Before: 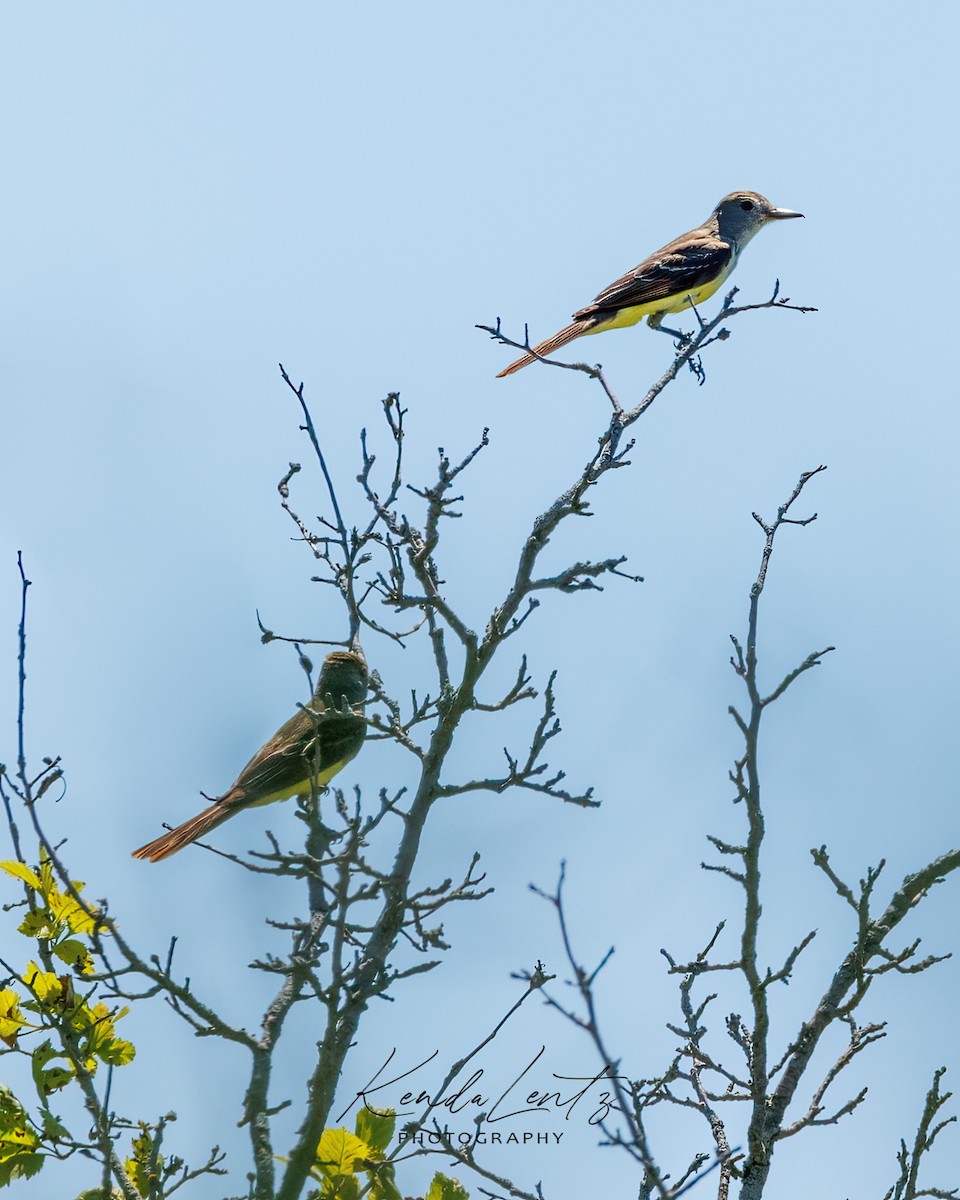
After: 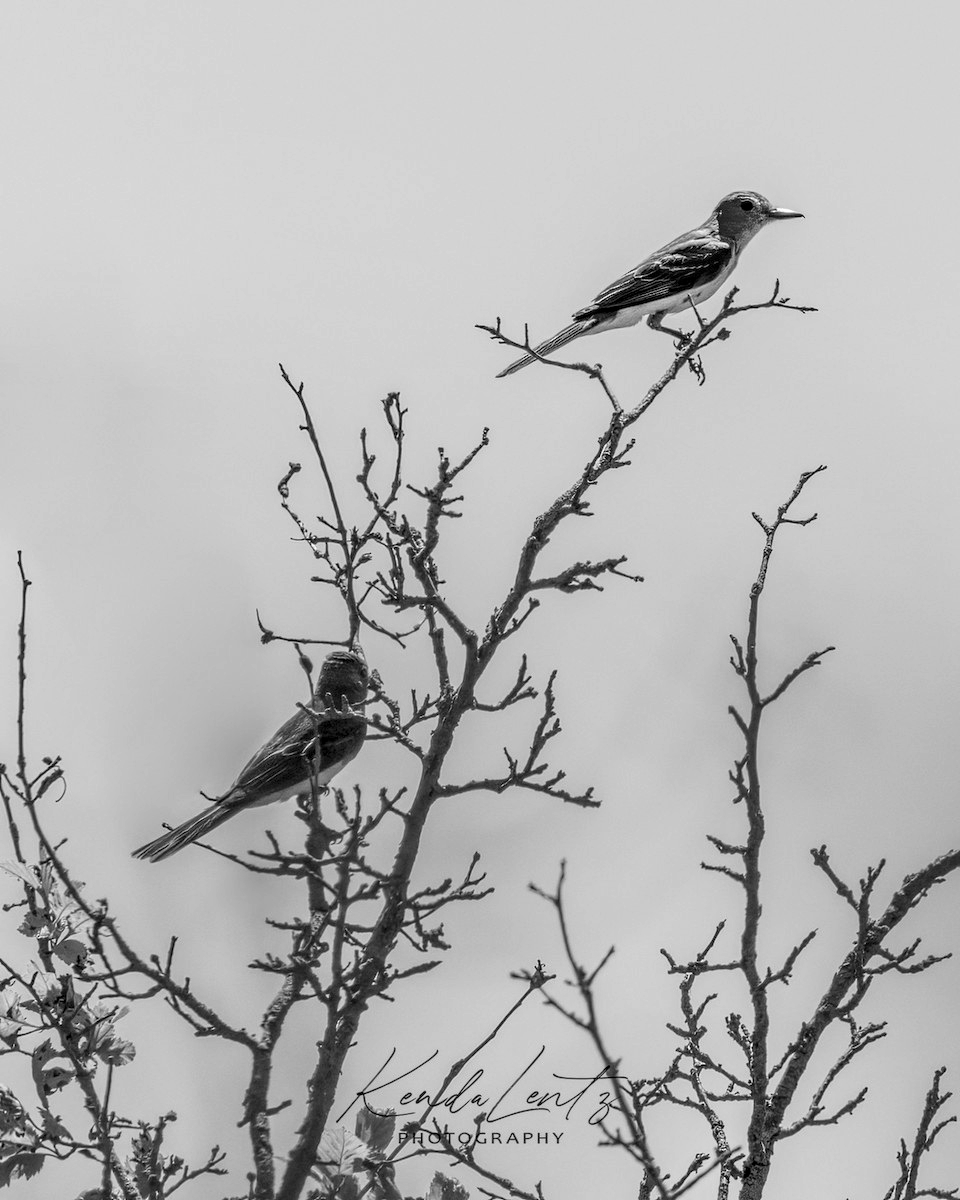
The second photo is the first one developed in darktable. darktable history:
monochrome: on, module defaults
white balance: red 0.983, blue 1.036
local contrast: highlights 61%, detail 143%, midtone range 0.428
exposure: black level correction 0.001, compensate highlight preservation false
